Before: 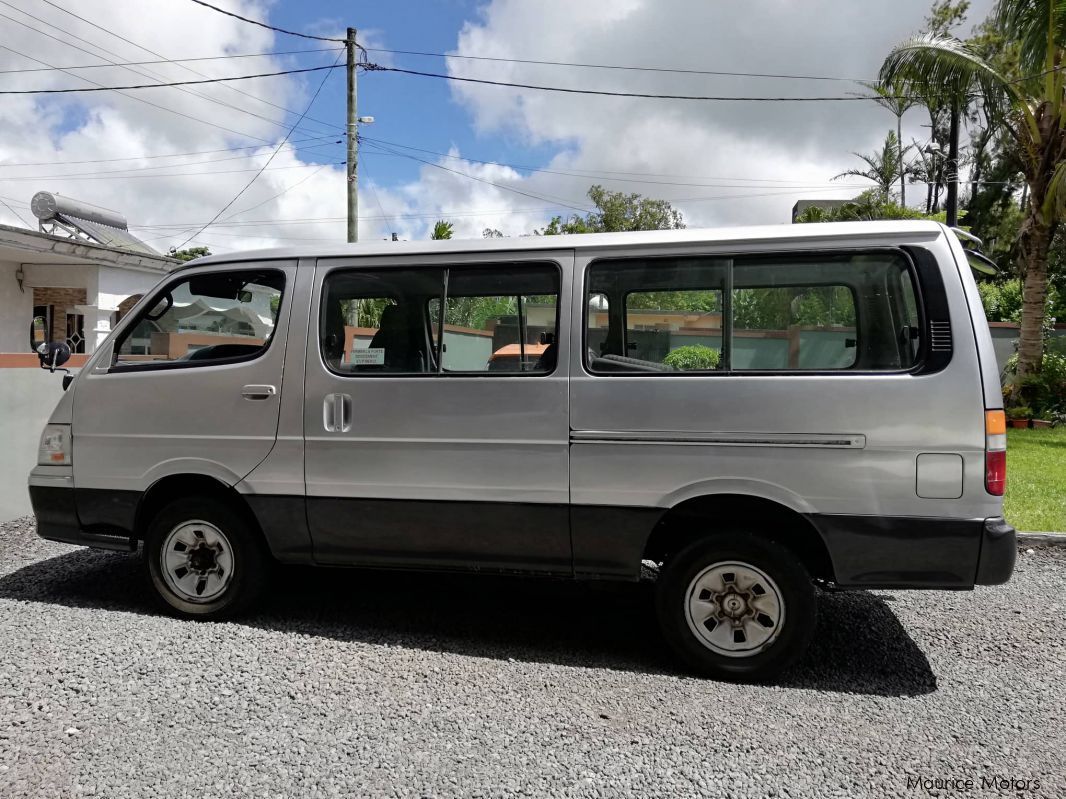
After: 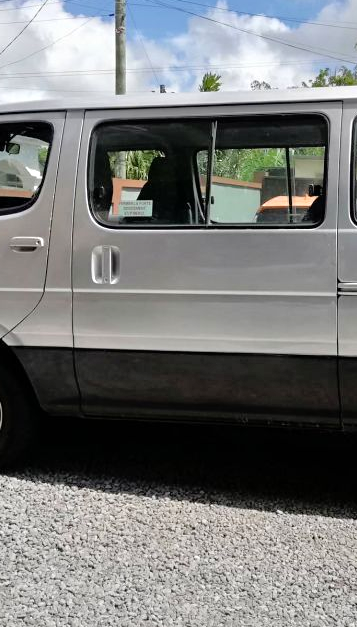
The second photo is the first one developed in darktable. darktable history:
tone equalizer: -7 EV 0.15 EV, -6 EV 0.6 EV, -5 EV 1.15 EV, -4 EV 1.33 EV, -3 EV 1.15 EV, -2 EV 0.6 EV, -1 EV 0.15 EV, mask exposure compensation -0.5 EV
crop and rotate: left 21.77%, top 18.528%, right 44.676%, bottom 2.997%
